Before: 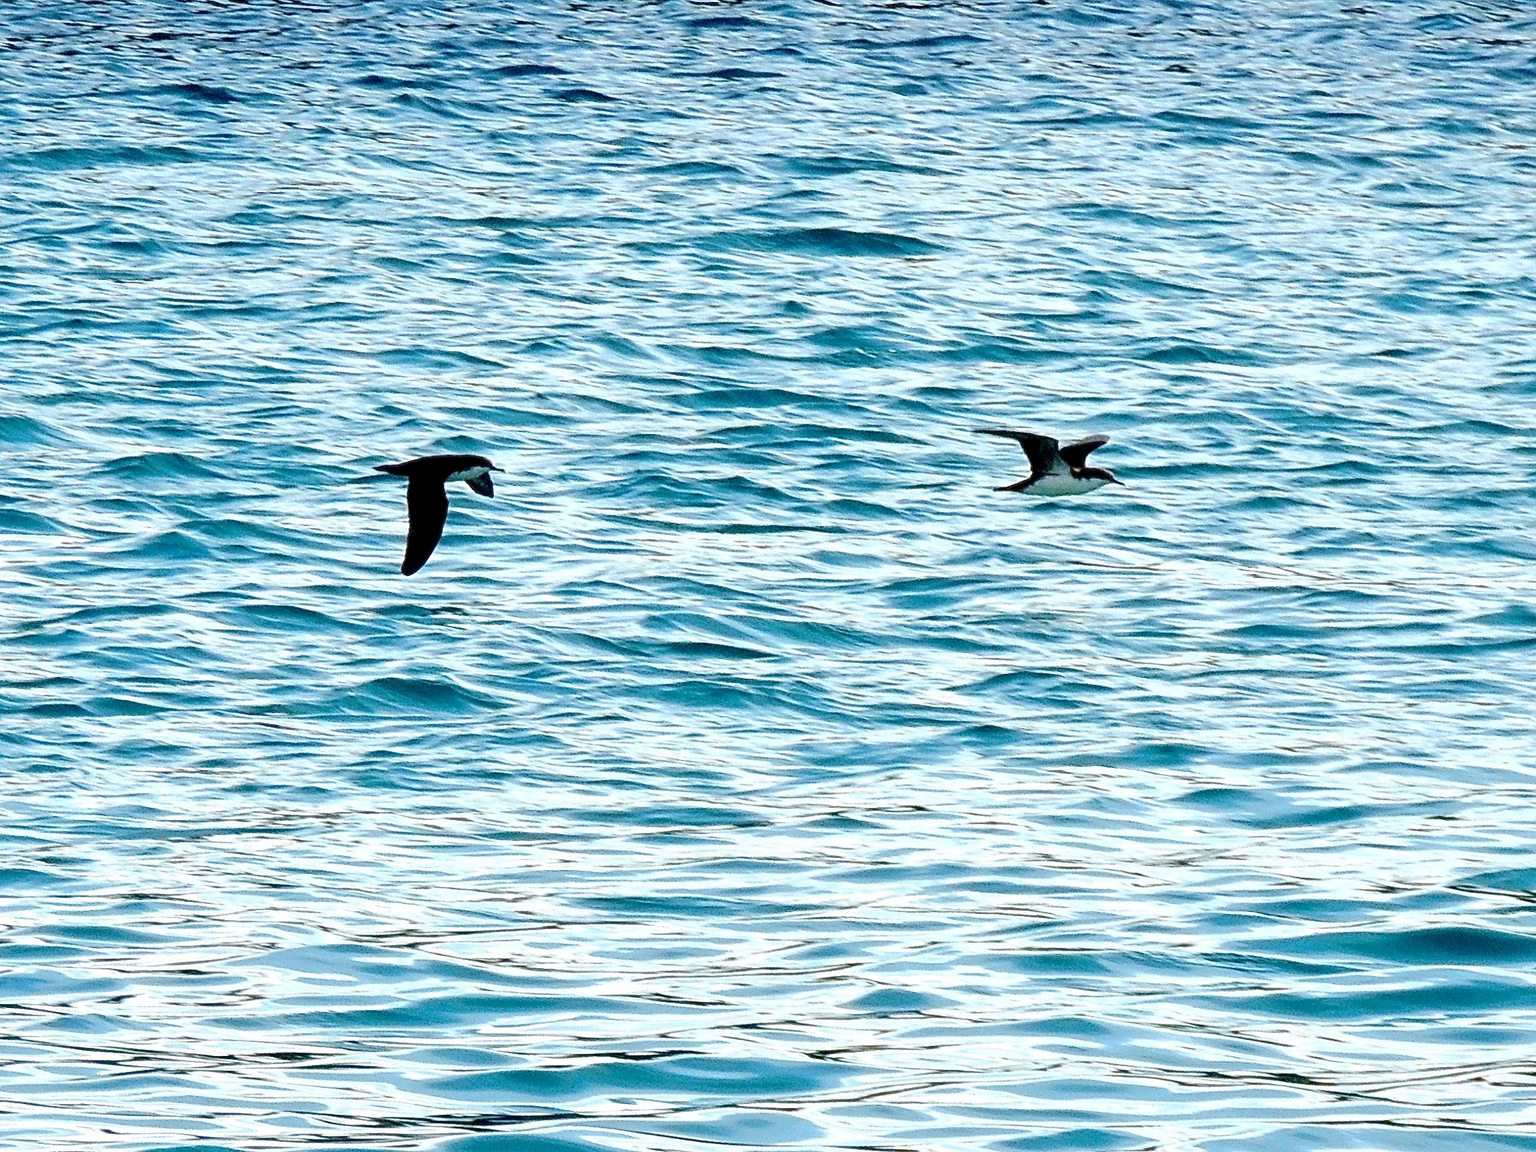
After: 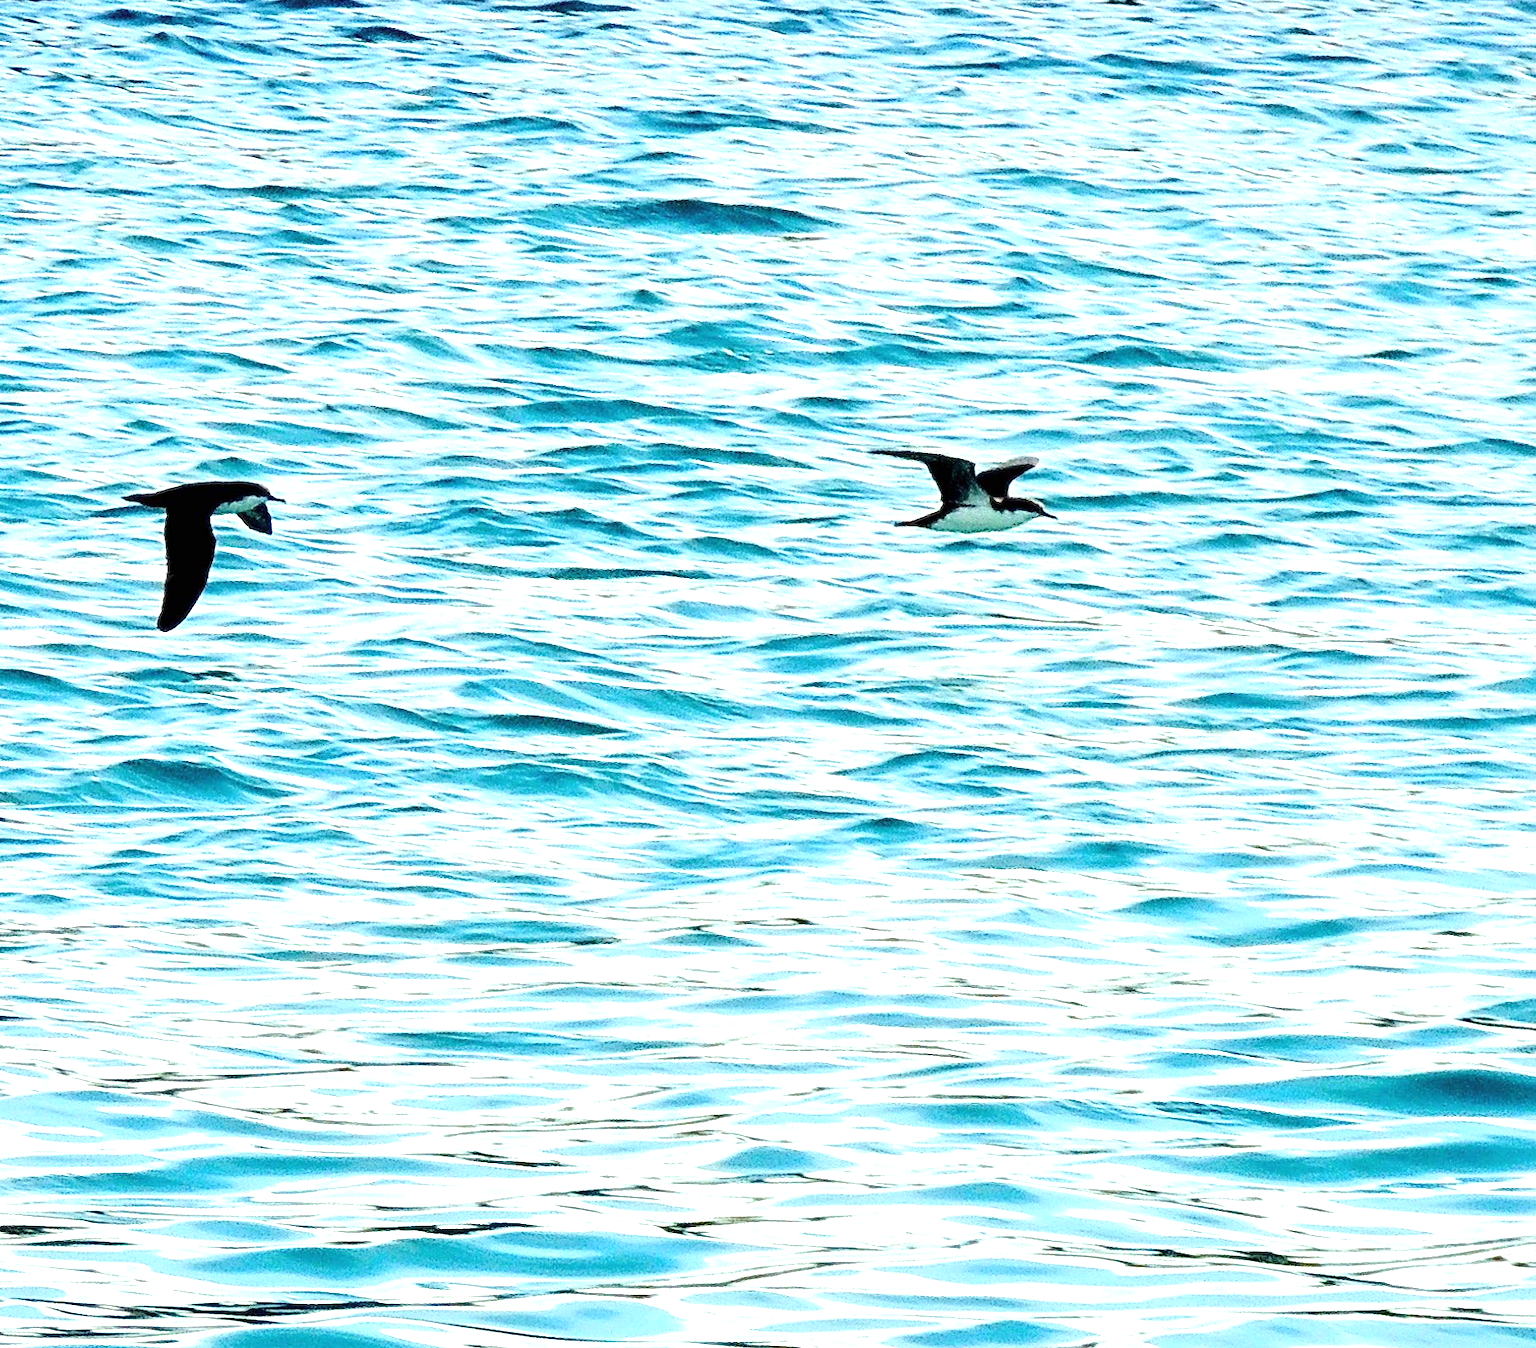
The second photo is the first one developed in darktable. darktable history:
tone curve: curves: ch0 [(0, 0) (0.23, 0.205) (0.486, 0.52) (0.822, 0.825) (0.994, 0.955)]; ch1 [(0, 0) (0.226, 0.261) (0.379, 0.442) (0.469, 0.472) (0.495, 0.495) (0.514, 0.504) (0.561, 0.568) (0.59, 0.612) (1, 1)]; ch2 [(0, 0) (0.269, 0.299) (0.459, 0.441) (0.498, 0.499) (0.523, 0.52) (0.586, 0.569) (0.635, 0.617) (0.659, 0.681) (0.718, 0.764) (1, 1)], color space Lab, linked channels, preserve colors none
crop and rotate: left 17.962%, top 5.978%, right 1.677%
color correction: highlights a* -4.56, highlights b* 5.04, saturation 0.958
exposure: exposure 0.94 EV, compensate exposure bias true, compensate highlight preservation false
